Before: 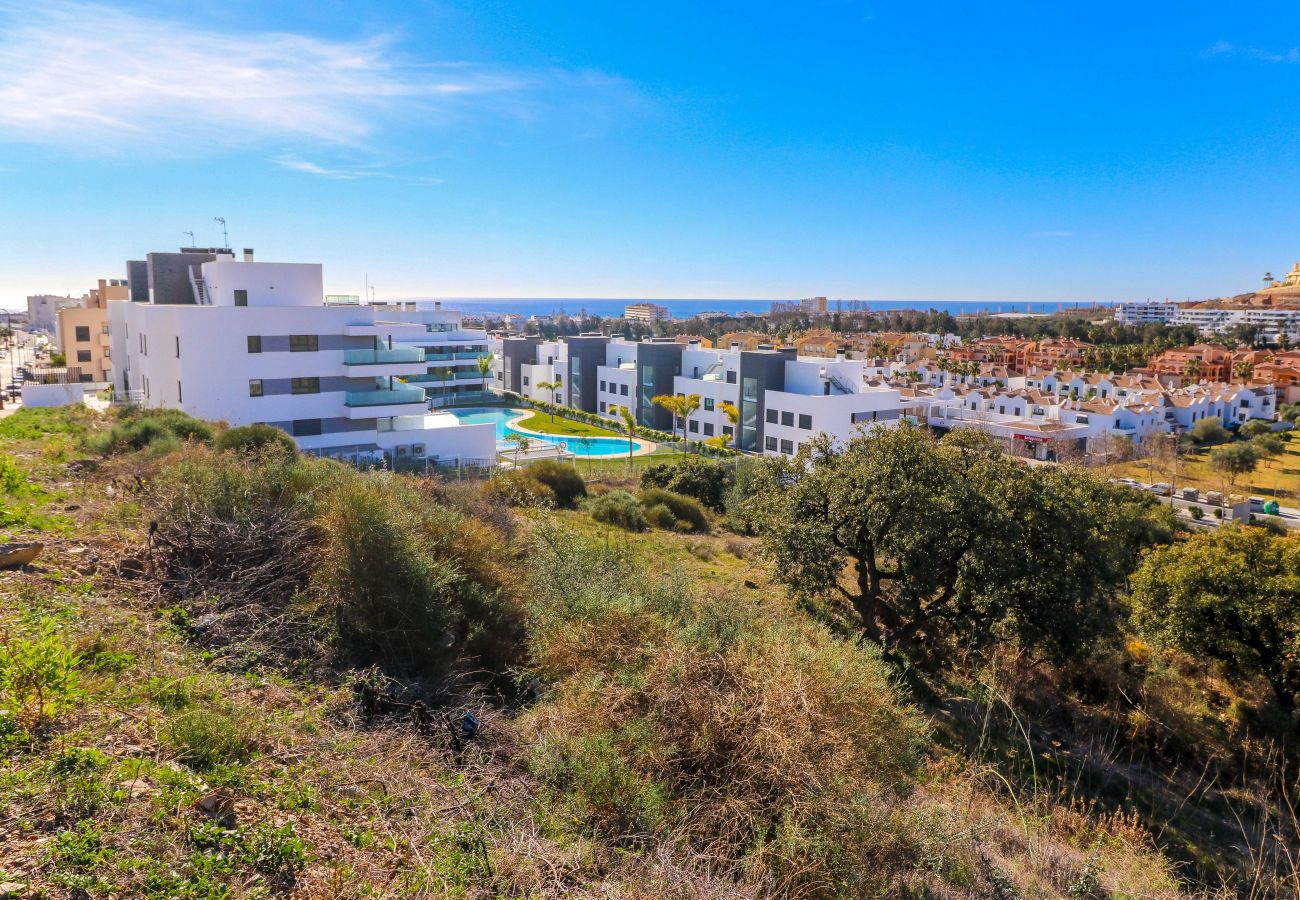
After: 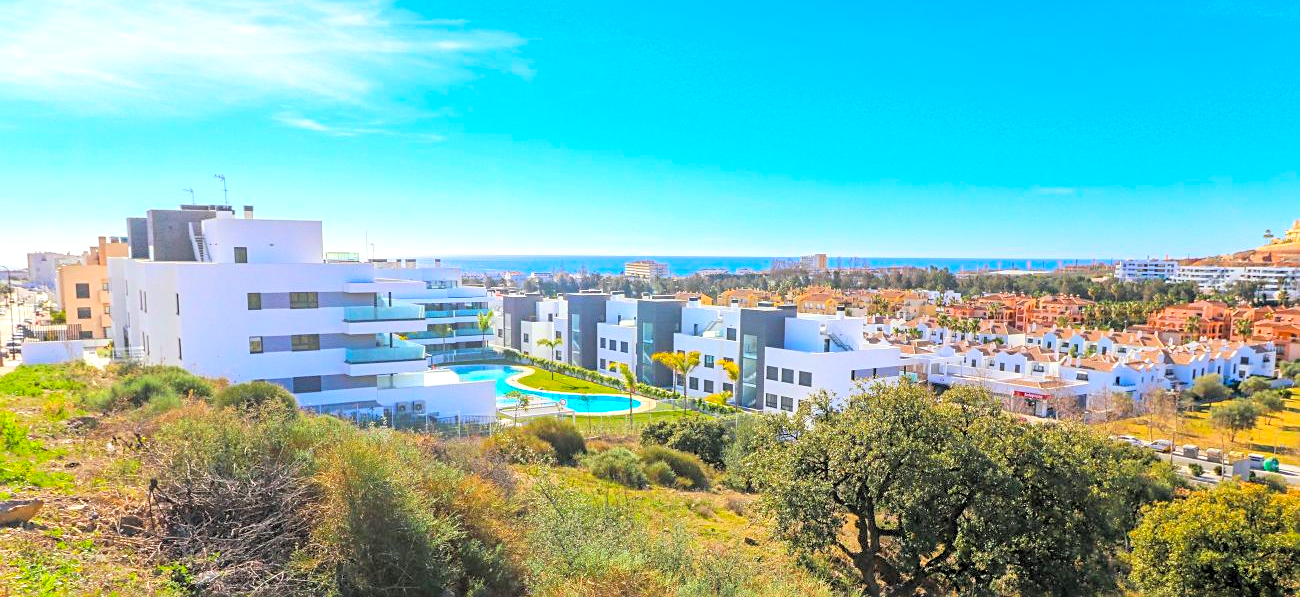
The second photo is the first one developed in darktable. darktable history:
sharpen: radius 2.128, amount 0.378, threshold 0.024
tone equalizer: on, module defaults
exposure: exposure 0.299 EV, compensate highlight preservation false
color correction: highlights b* 0.048, saturation 1.36
crop and rotate: top 4.789%, bottom 28.776%
color calibration: gray › normalize channels true, illuminant Planckian (black body), x 0.352, y 0.352, temperature 4758.73 K, gamut compression 0.027
contrast brightness saturation: brightness 0.282
